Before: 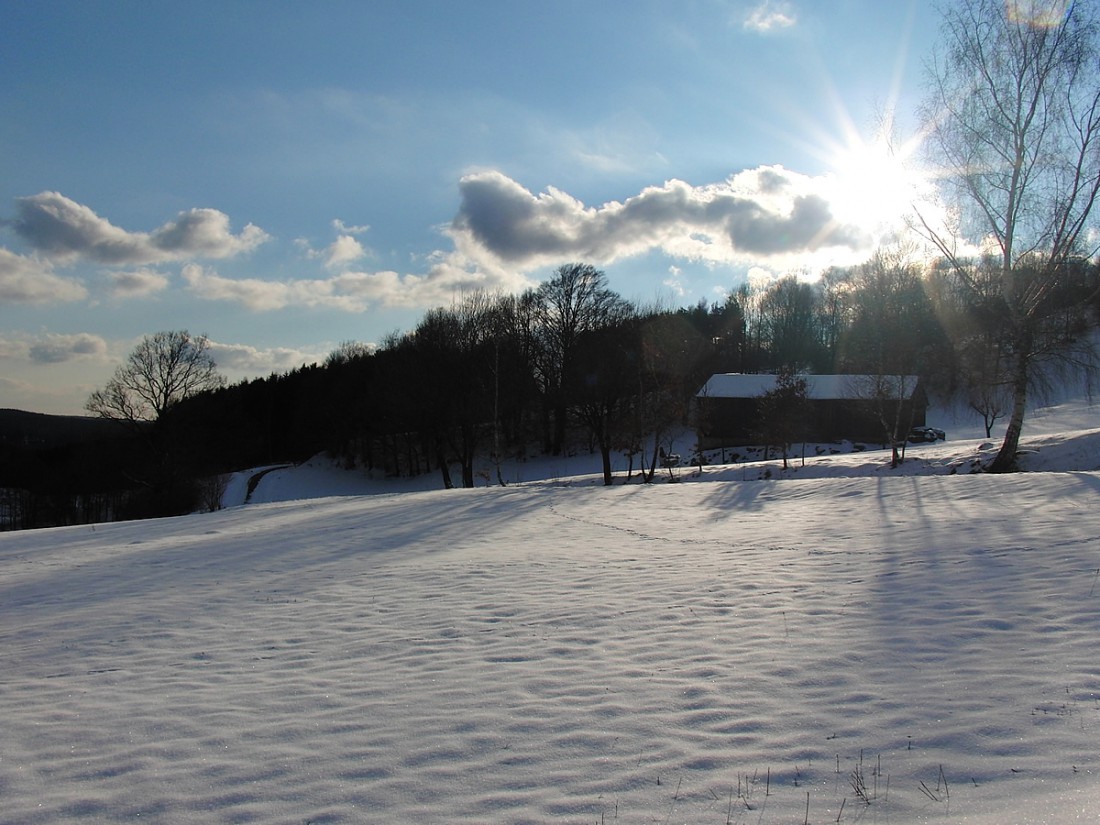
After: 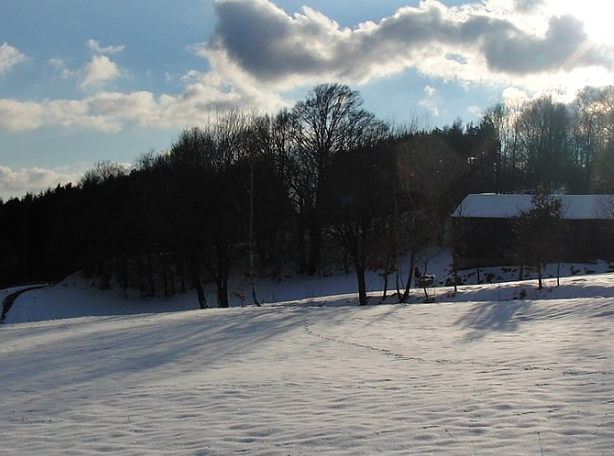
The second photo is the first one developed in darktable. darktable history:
levels: mode automatic, levels [0.008, 0.318, 0.836]
crop and rotate: left 22.302%, top 21.898%, right 21.877%, bottom 22.763%
